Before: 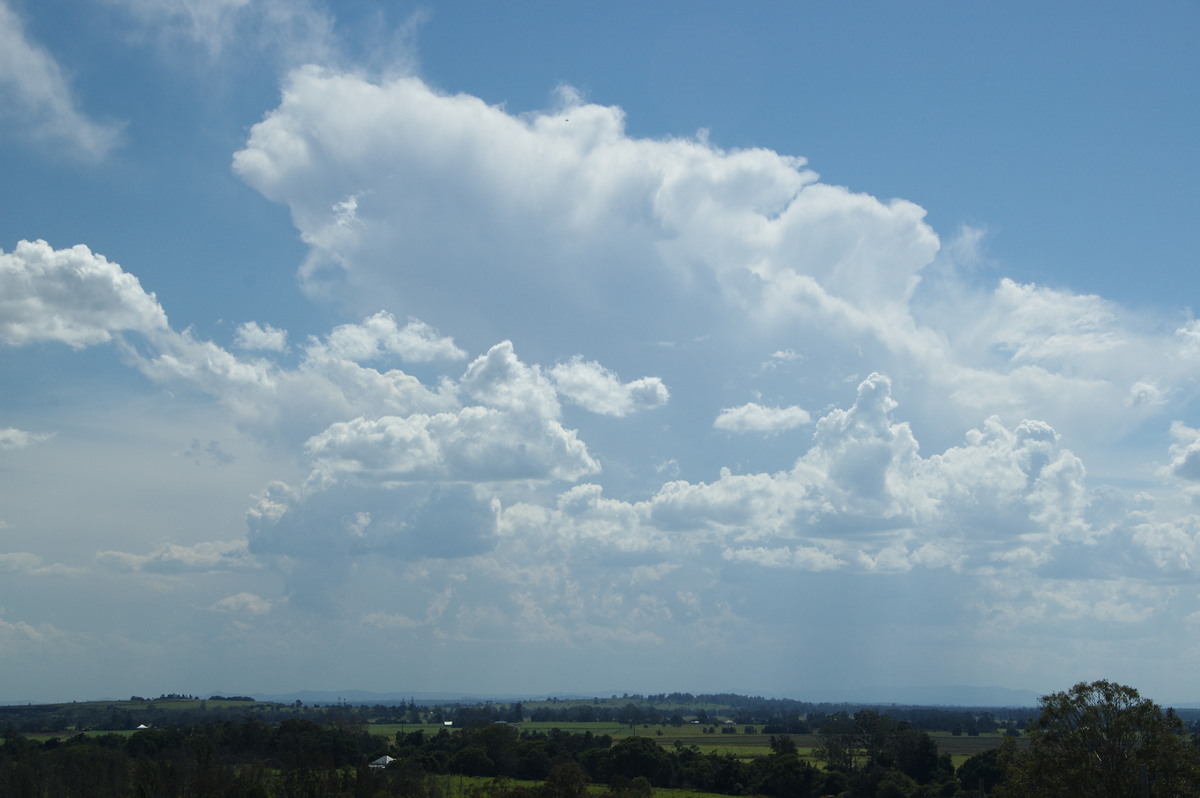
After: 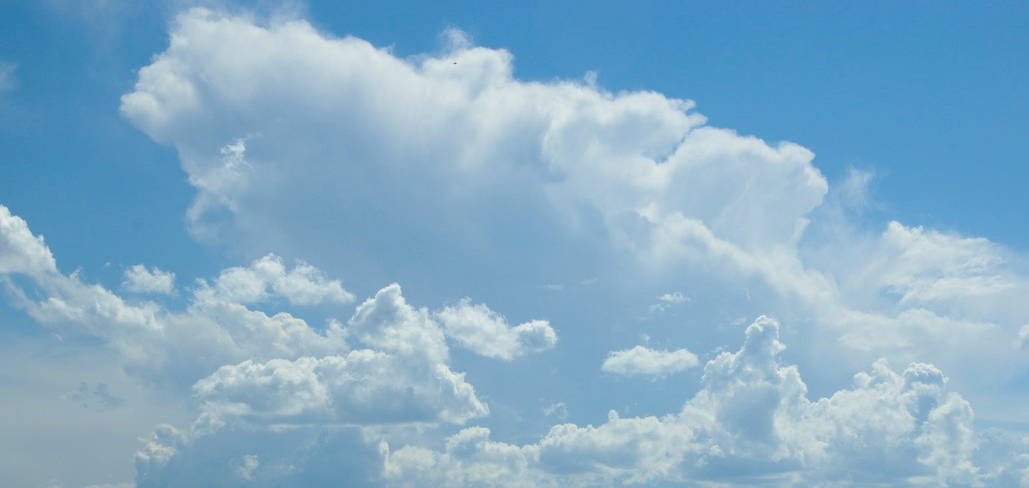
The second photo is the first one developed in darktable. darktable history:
crop and rotate: left 9.369%, top 7.166%, right 4.829%, bottom 31.661%
color balance rgb: shadows lift › luminance -4.615%, shadows lift › chroma 1.109%, shadows lift › hue 219.2°, linear chroma grading › global chroma 16.898%, perceptual saturation grading › global saturation 14.832%, global vibrance 9.657%
